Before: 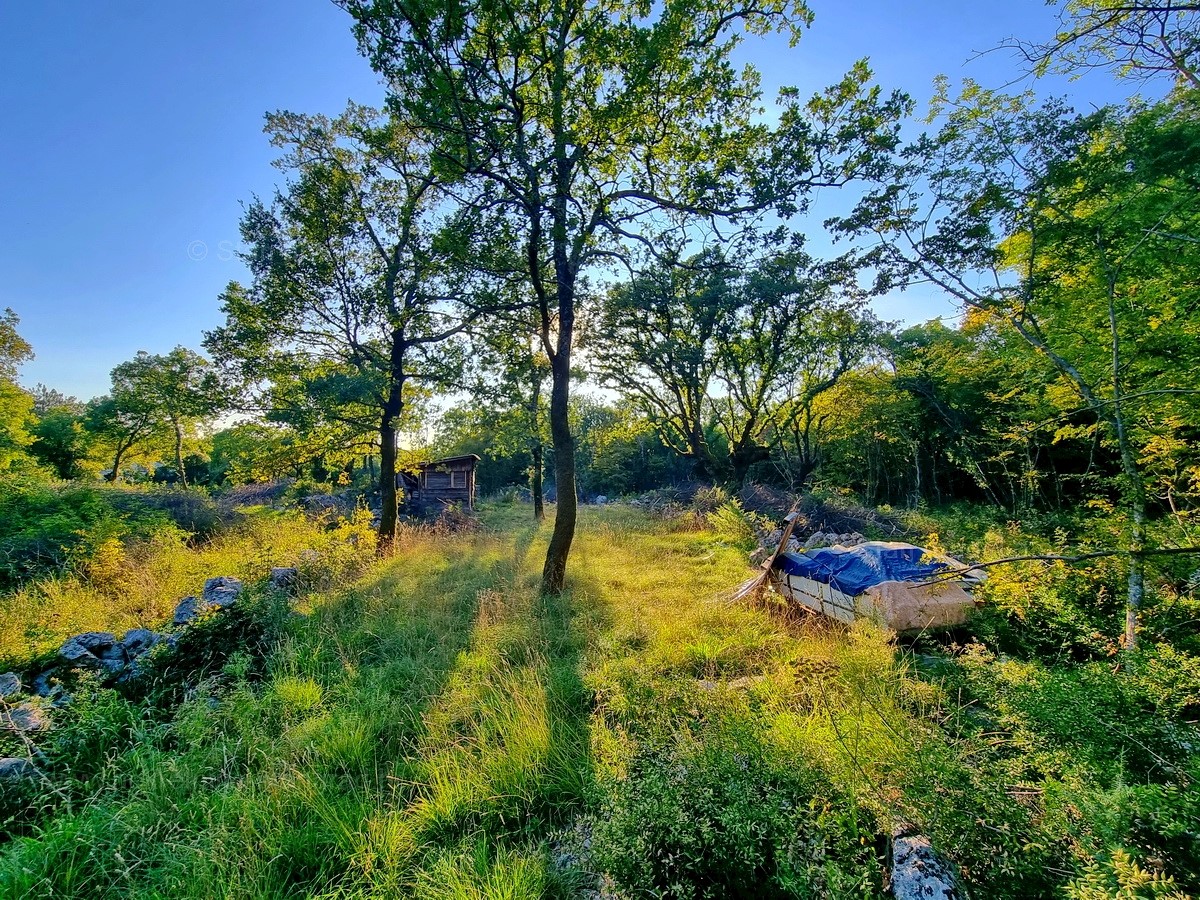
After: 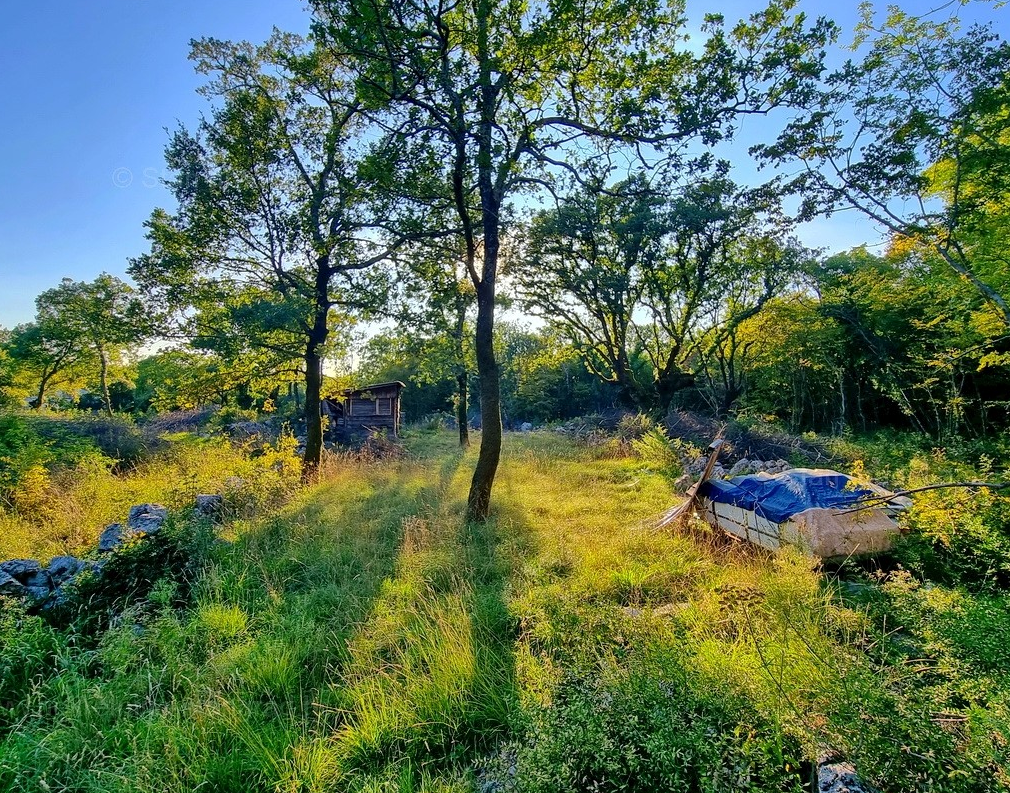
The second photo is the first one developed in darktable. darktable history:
crop: left 6.264%, top 8.156%, right 9.542%, bottom 3.687%
